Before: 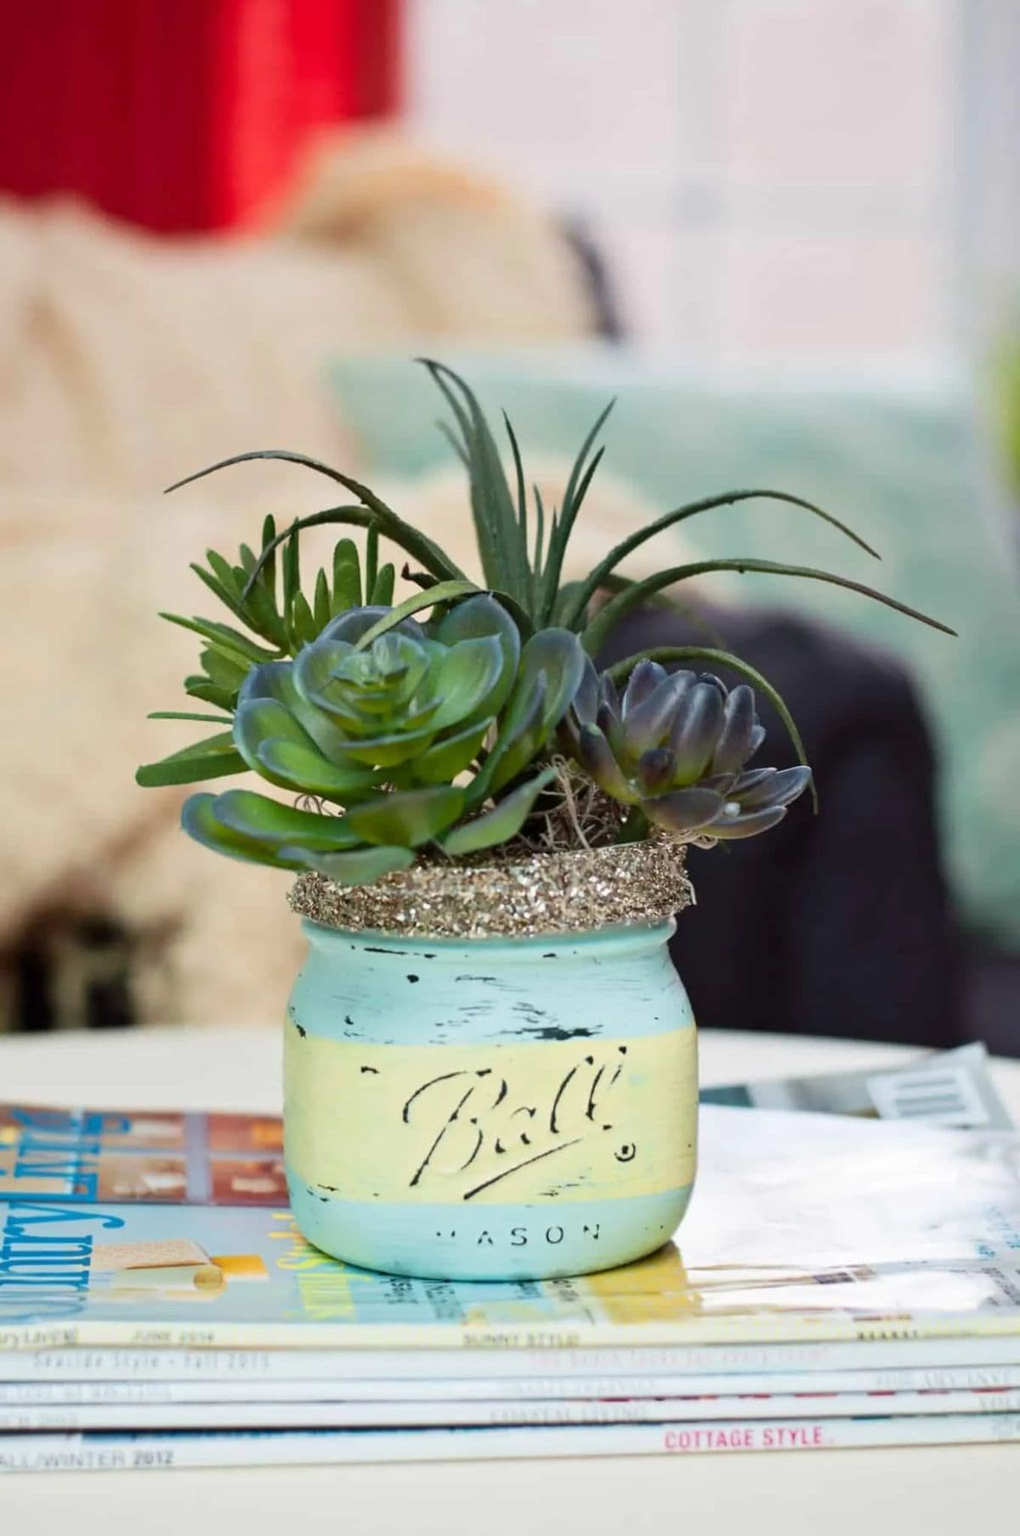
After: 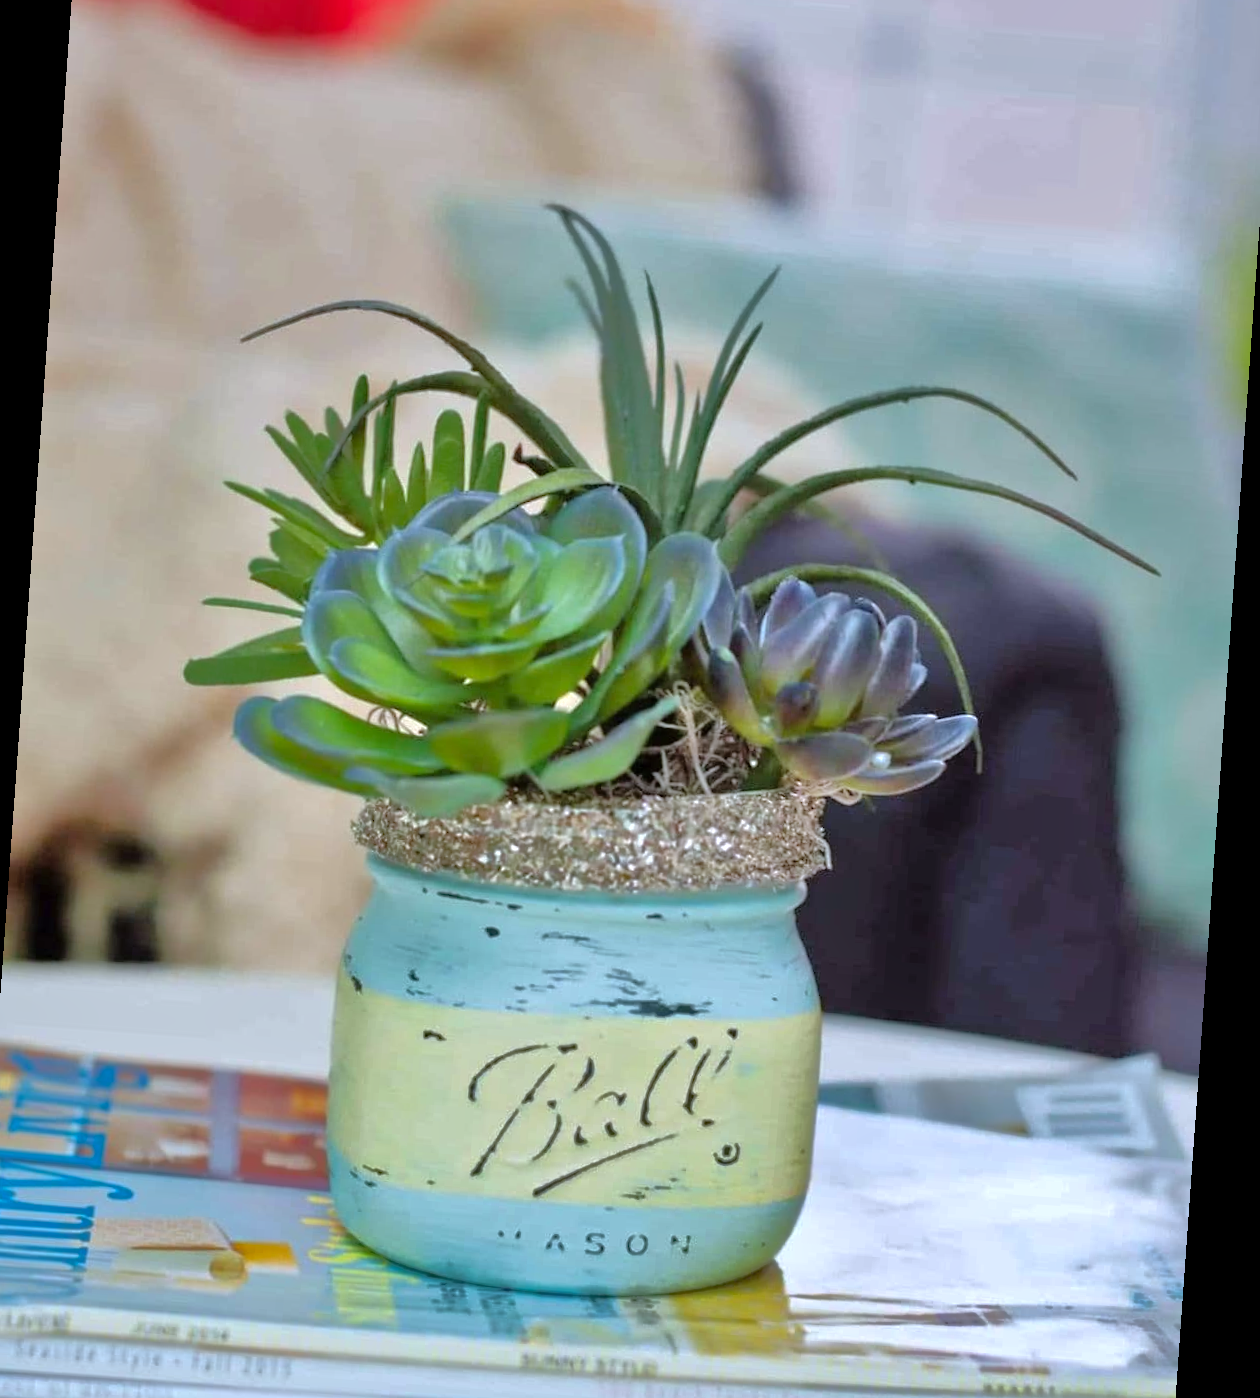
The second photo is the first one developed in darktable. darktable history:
rotate and perspective: rotation 4.1°, automatic cropping off
shadows and highlights: shadows 40, highlights -60
tone equalizer: -7 EV 0.15 EV, -6 EV 0.6 EV, -5 EV 1.15 EV, -4 EV 1.33 EV, -3 EV 1.15 EV, -2 EV 0.6 EV, -1 EV 0.15 EV, mask exposure compensation -0.5 EV
white balance: red 0.954, blue 1.079
crop and rotate: left 2.991%, top 13.302%, right 1.981%, bottom 12.636%
